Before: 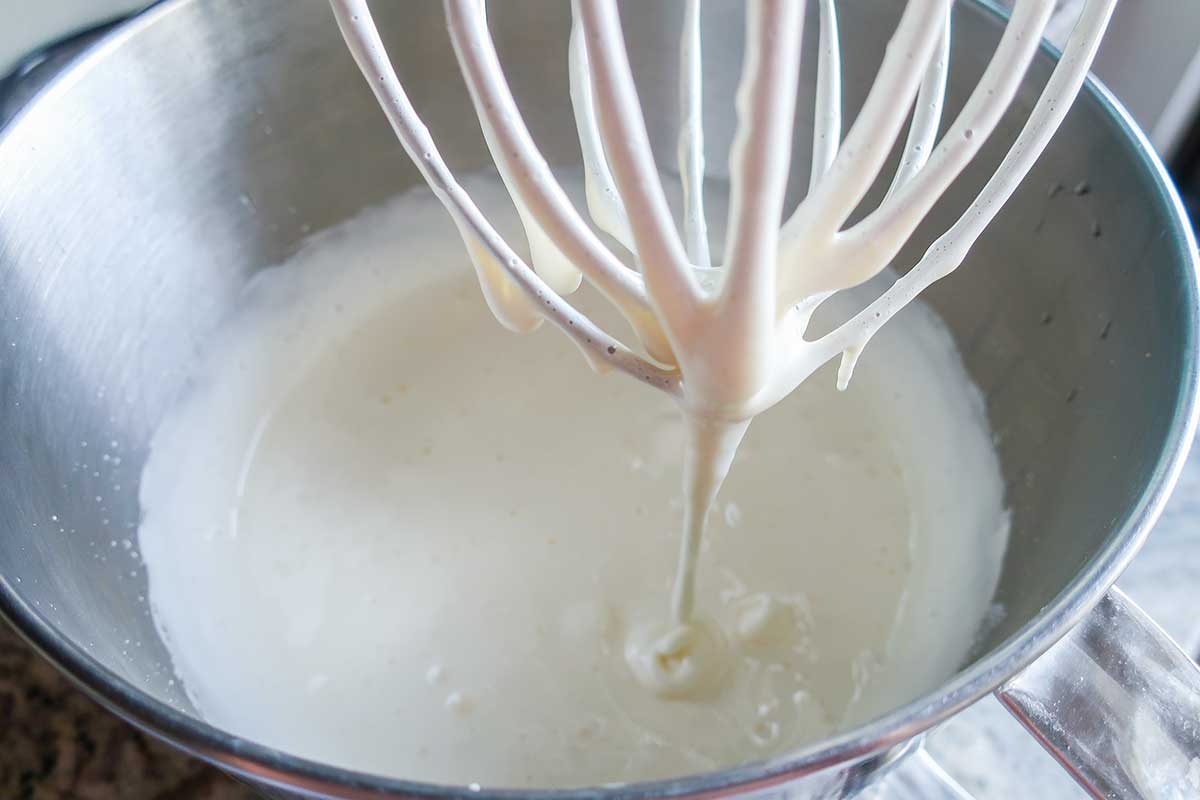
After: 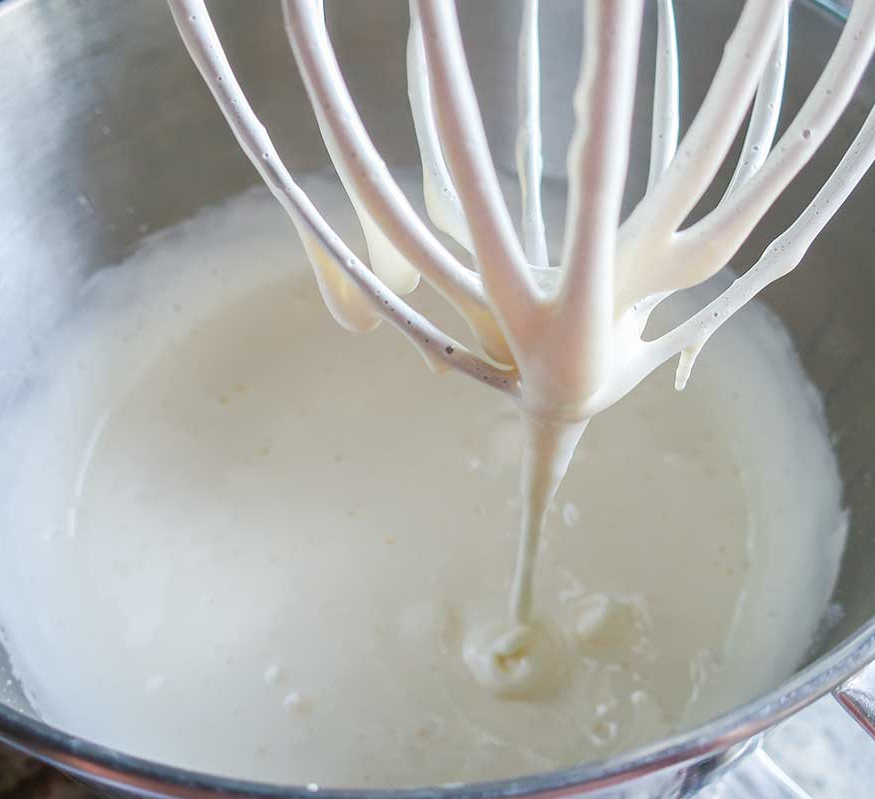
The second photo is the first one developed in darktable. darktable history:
crop: left 13.569%, top 0%, right 13.472%
